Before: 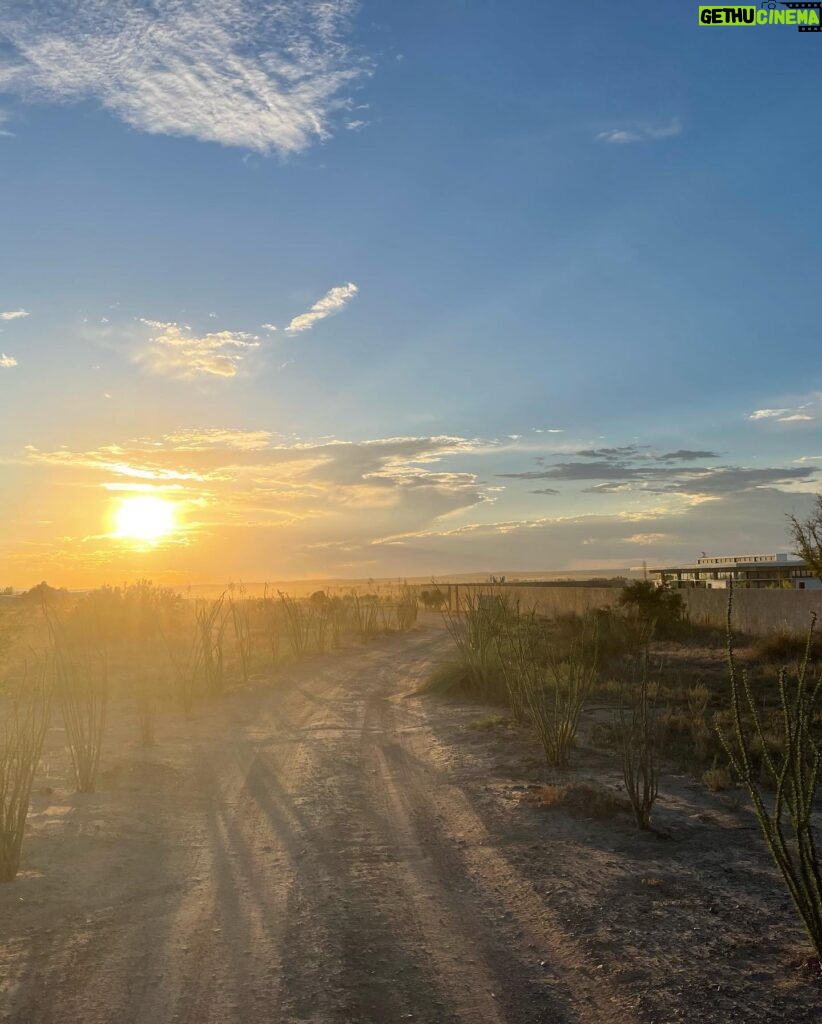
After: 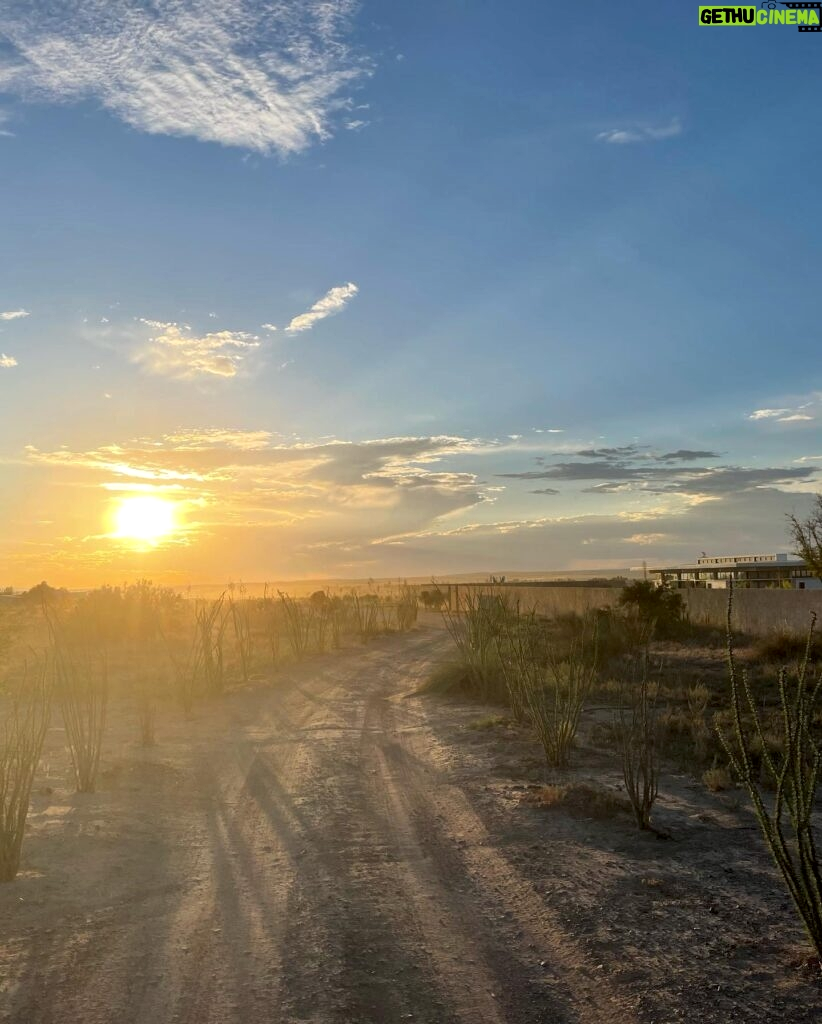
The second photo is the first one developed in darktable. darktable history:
exposure: black level correction 0.001, compensate highlight preservation false
local contrast: mode bilateral grid, contrast 20, coarseness 50, detail 120%, midtone range 0.2
